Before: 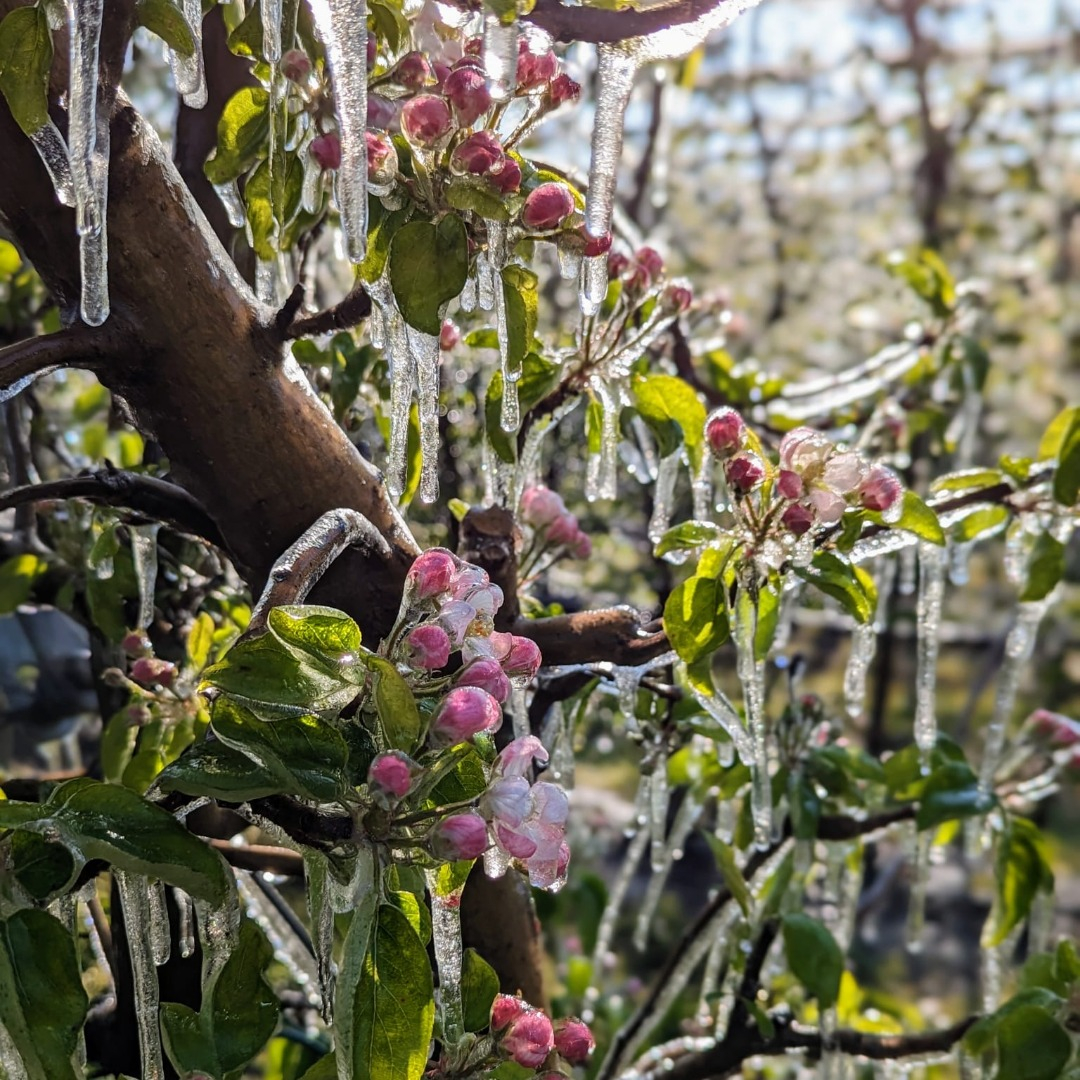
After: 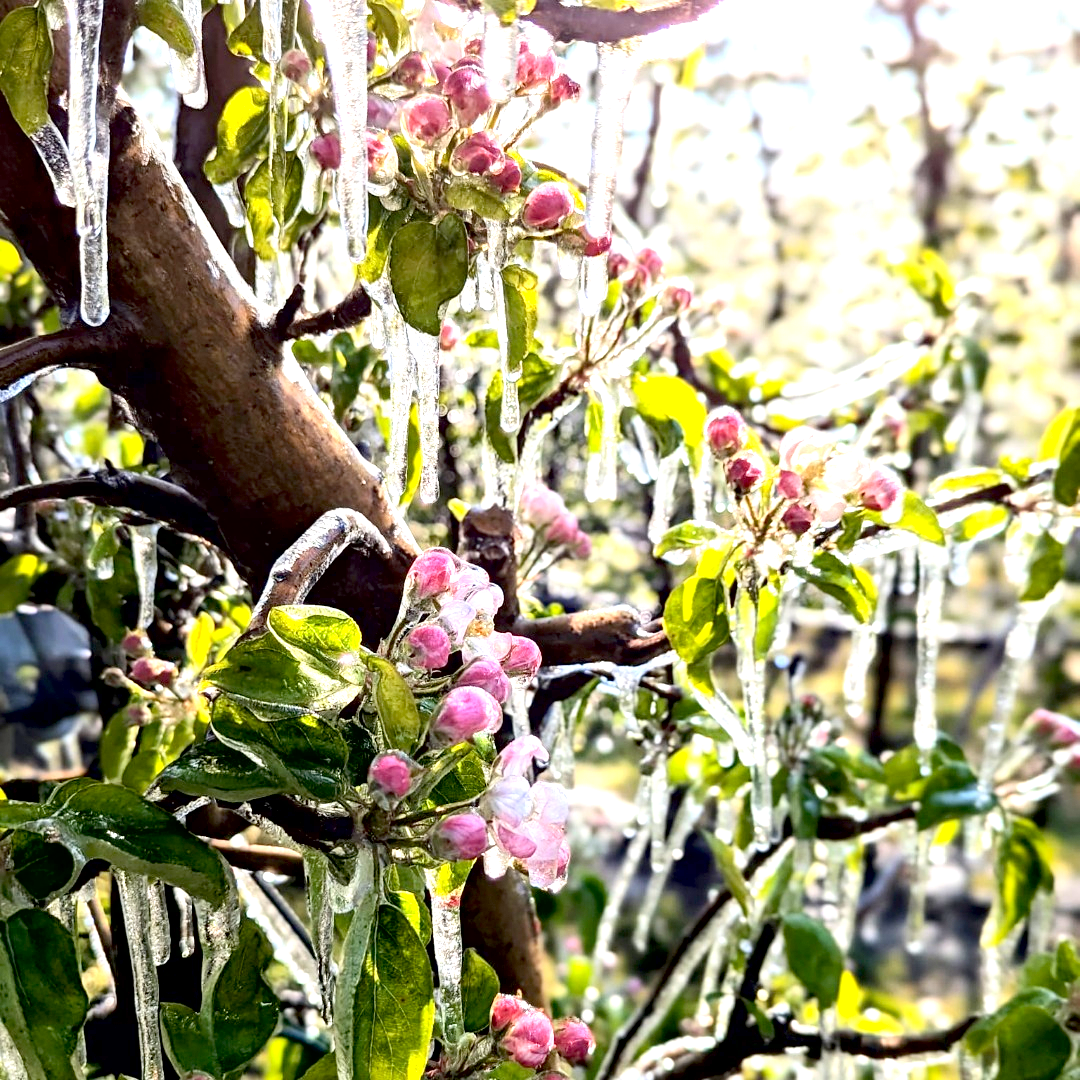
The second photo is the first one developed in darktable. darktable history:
exposure: black level correction 0.009, exposure 1.434 EV, compensate highlight preservation false
contrast brightness saturation: contrast 0.154, brightness 0.043
